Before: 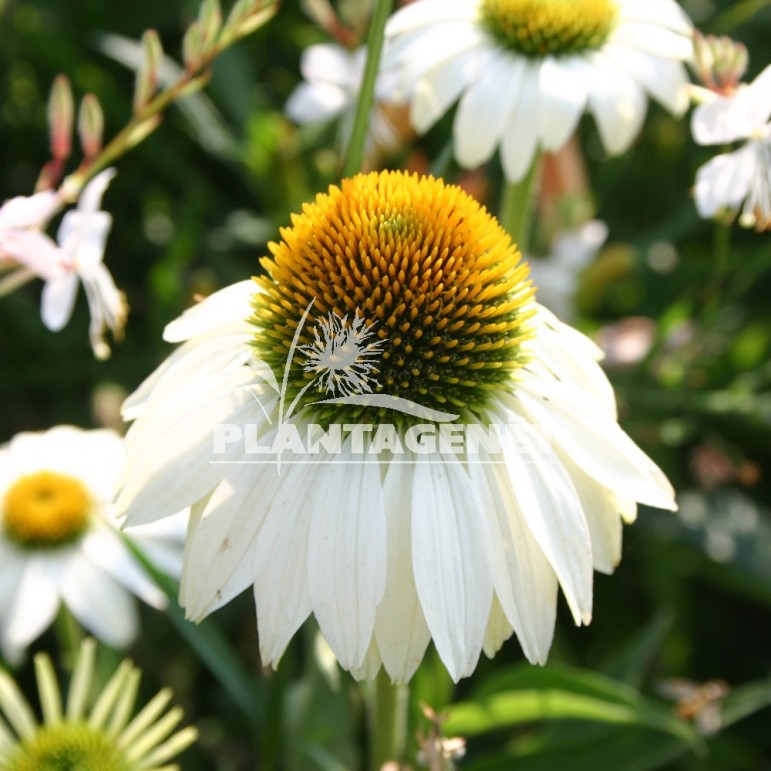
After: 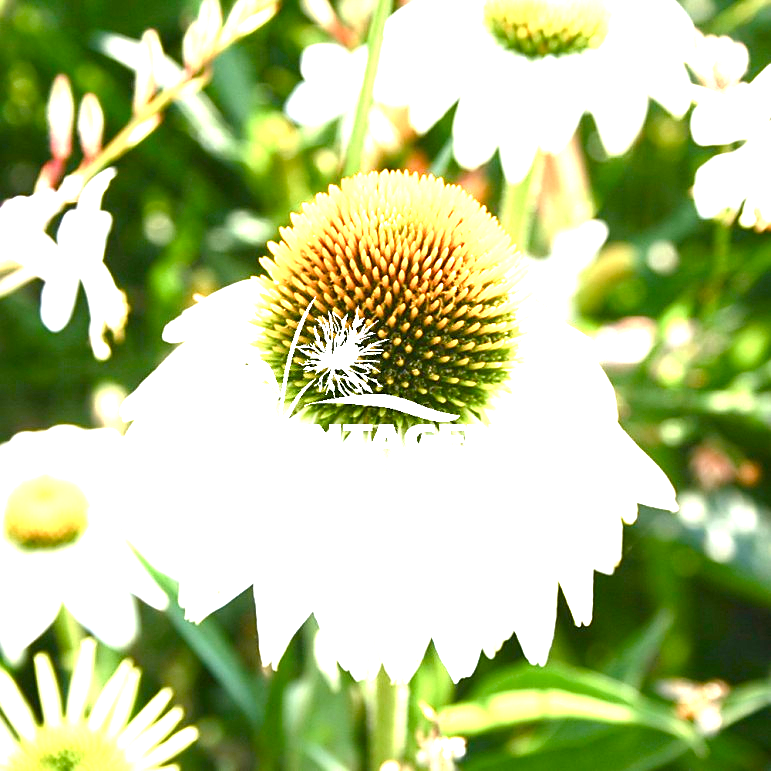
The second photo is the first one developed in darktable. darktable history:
exposure: black level correction 0, exposure 1.9 EV, compensate highlight preservation false
color balance rgb: perceptual saturation grading › global saturation 25%, perceptual saturation grading › highlights -50%, perceptual saturation grading › shadows 30%, perceptual brilliance grading › global brilliance 12%, global vibrance 20%
sharpen: radius 1.864, amount 0.398, threshold 1.271
